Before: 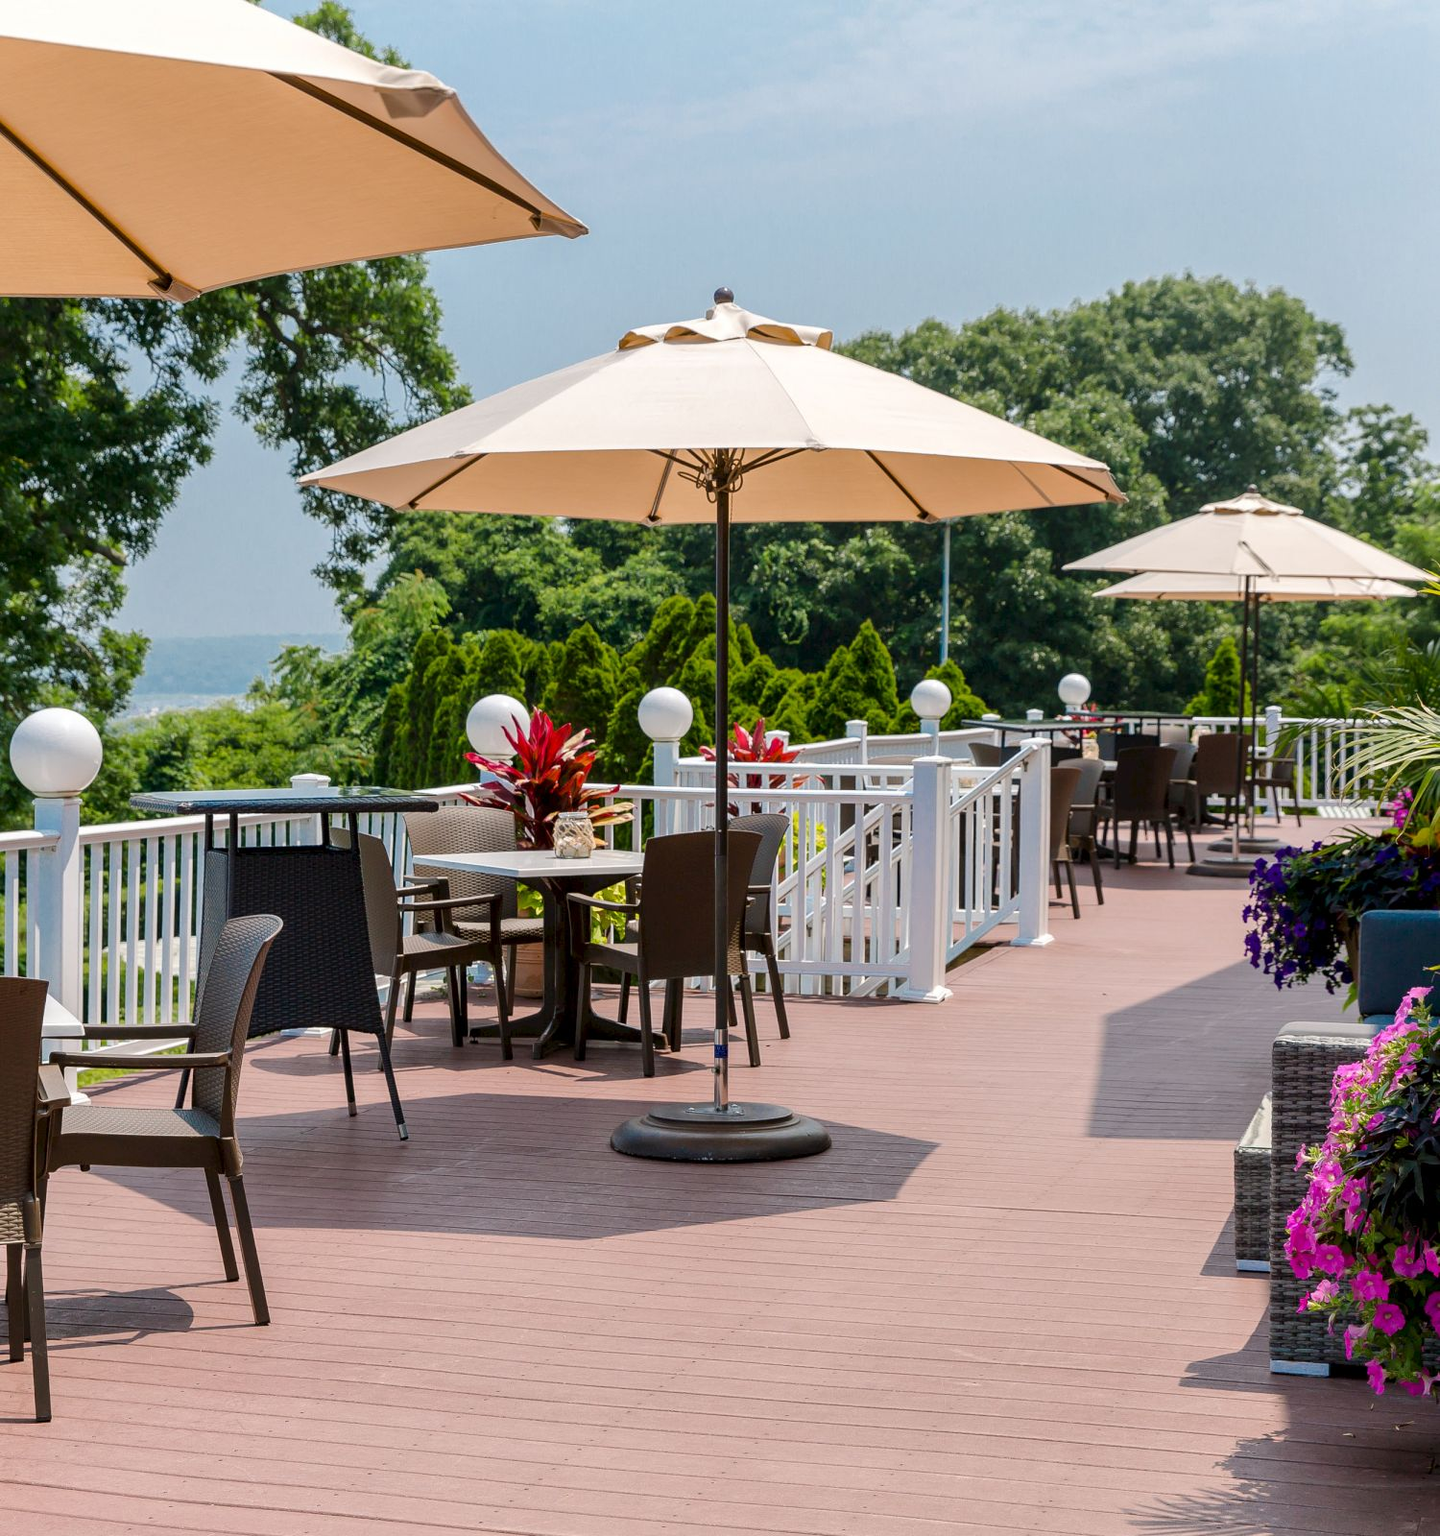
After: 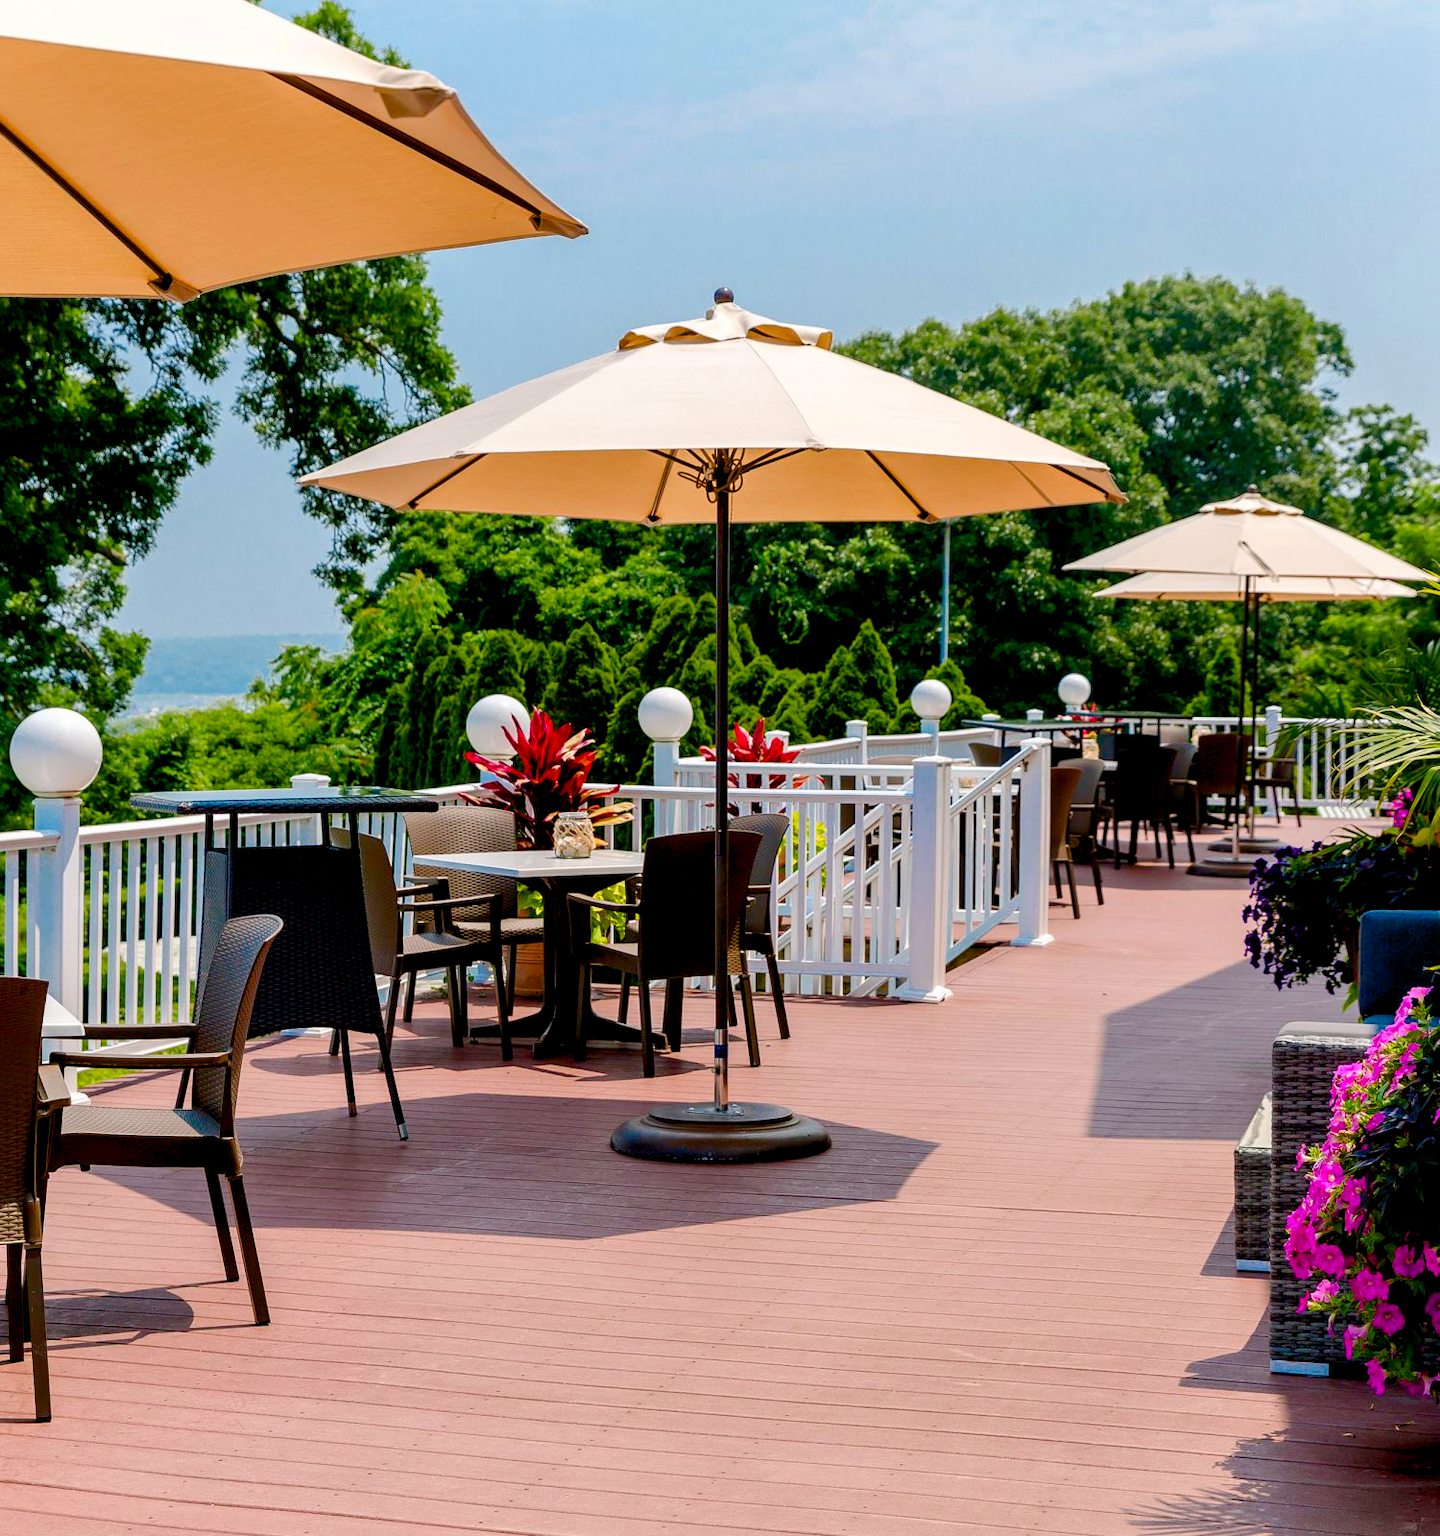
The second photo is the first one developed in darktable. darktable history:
color balance rgb: global offset › luminance -1.45%, perceptual saturation grading › global saturation 20%, perceptual saturation grading › highlights -25.594%, perceptual saturation grading › shadows 24.98%, global vibrance 20%
contrast brightness saturation: contrast 0.094, saturation 0.277
